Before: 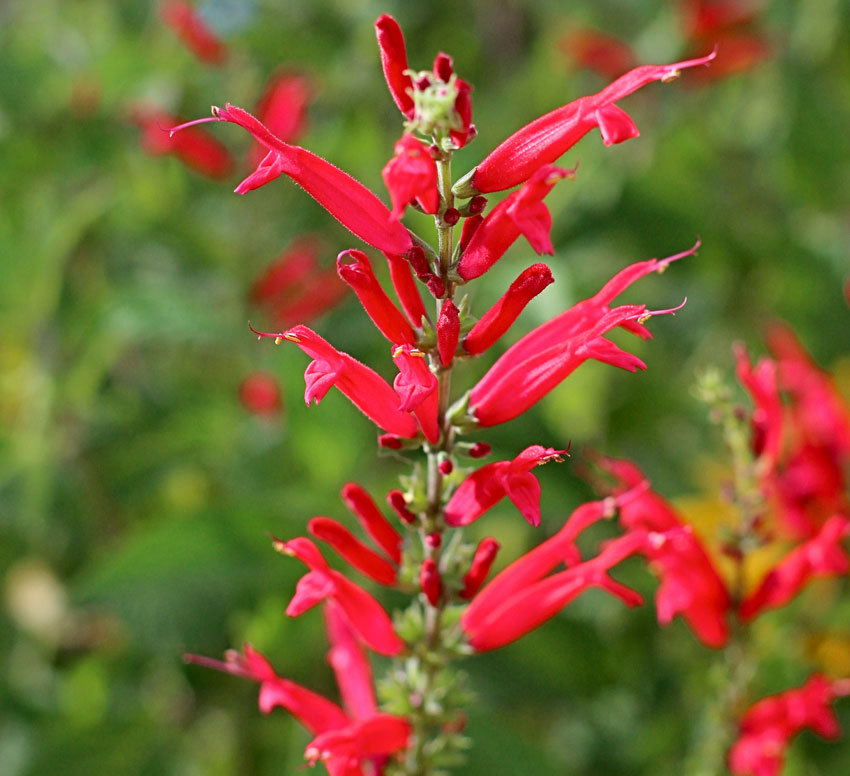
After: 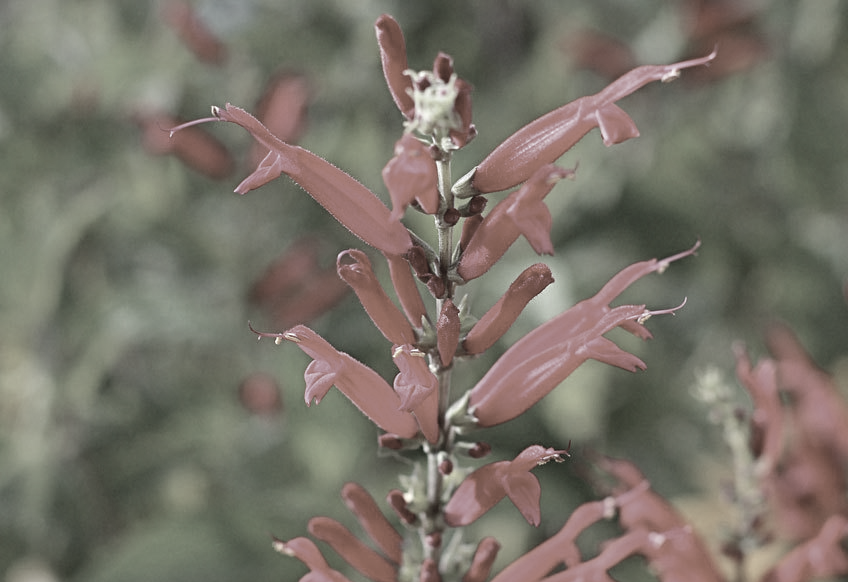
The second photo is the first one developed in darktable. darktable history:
color correction: saturation 0.2
shadows and highlights: shadows -10, white point adjustment 1.5, highlights 10
crop: bottom 24.967%
exposure: compensate highlight preservation false
